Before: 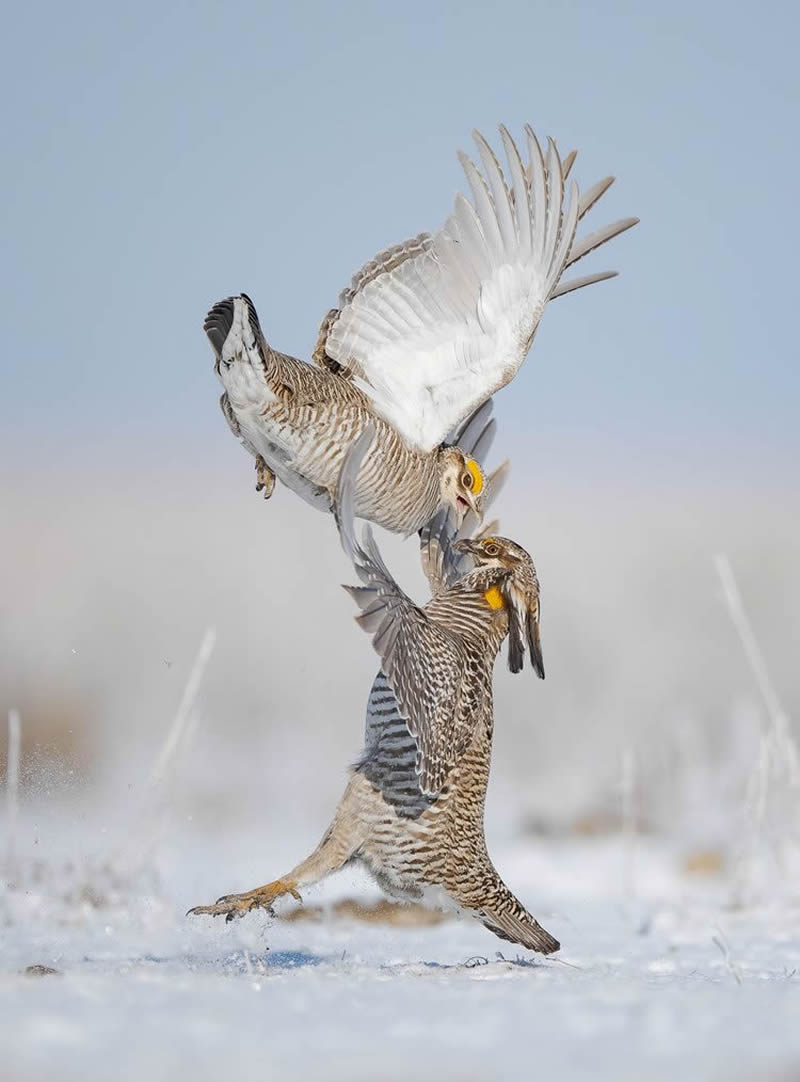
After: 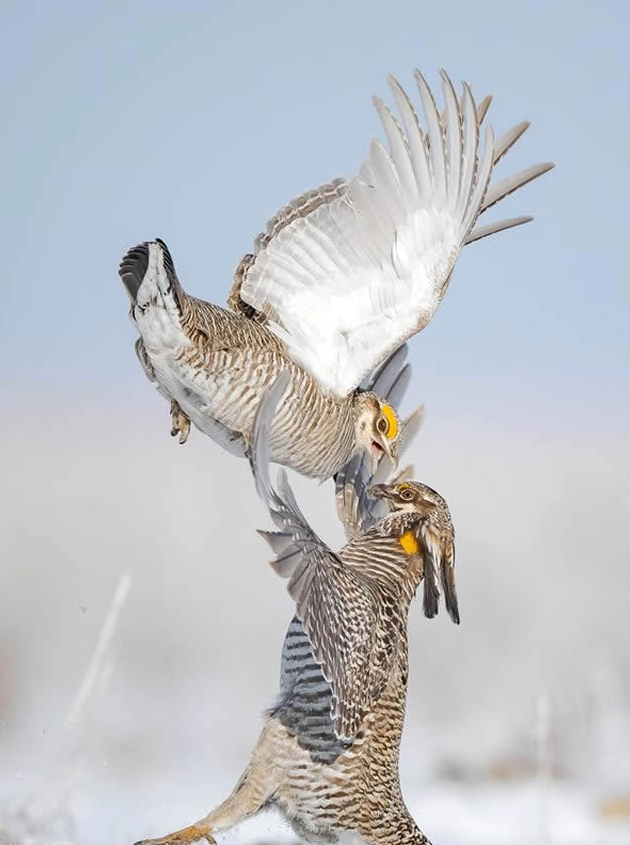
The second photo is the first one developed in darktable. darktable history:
crop and rotate: left 10.77%, top 5.1%, right 10.41%, bottom 16.76%
exposure: exposure 0.197 EV, compensate highlight preservation false
